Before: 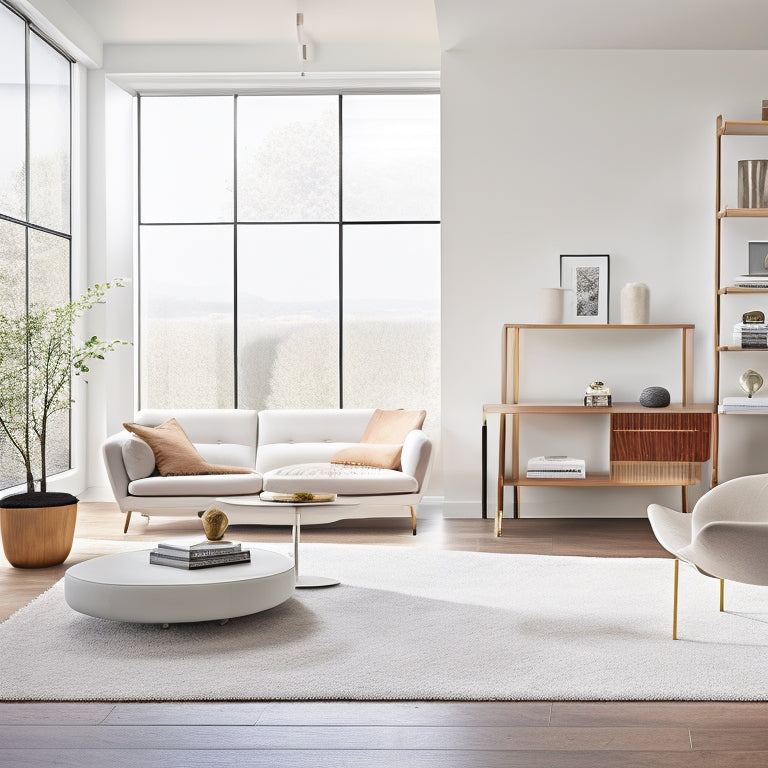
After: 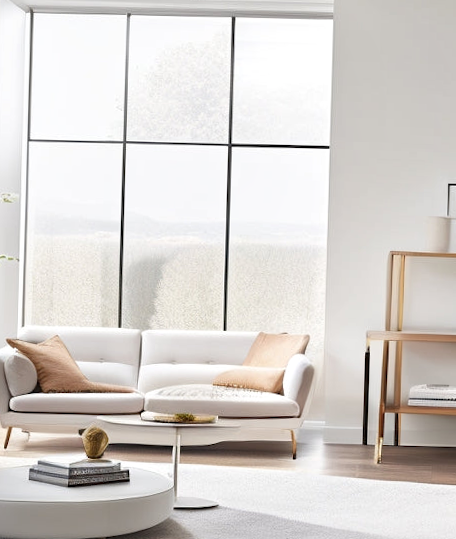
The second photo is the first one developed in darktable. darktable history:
local contrast: mode bilateral grid, contrast 20, coarseness 50, detail 120%, midtone range 0.2
crop: left 16.202%, top 11.208%, right 26.045%, bottom 20.557%
rotate and perspective: rotation 1.72°, automatic cropping off
